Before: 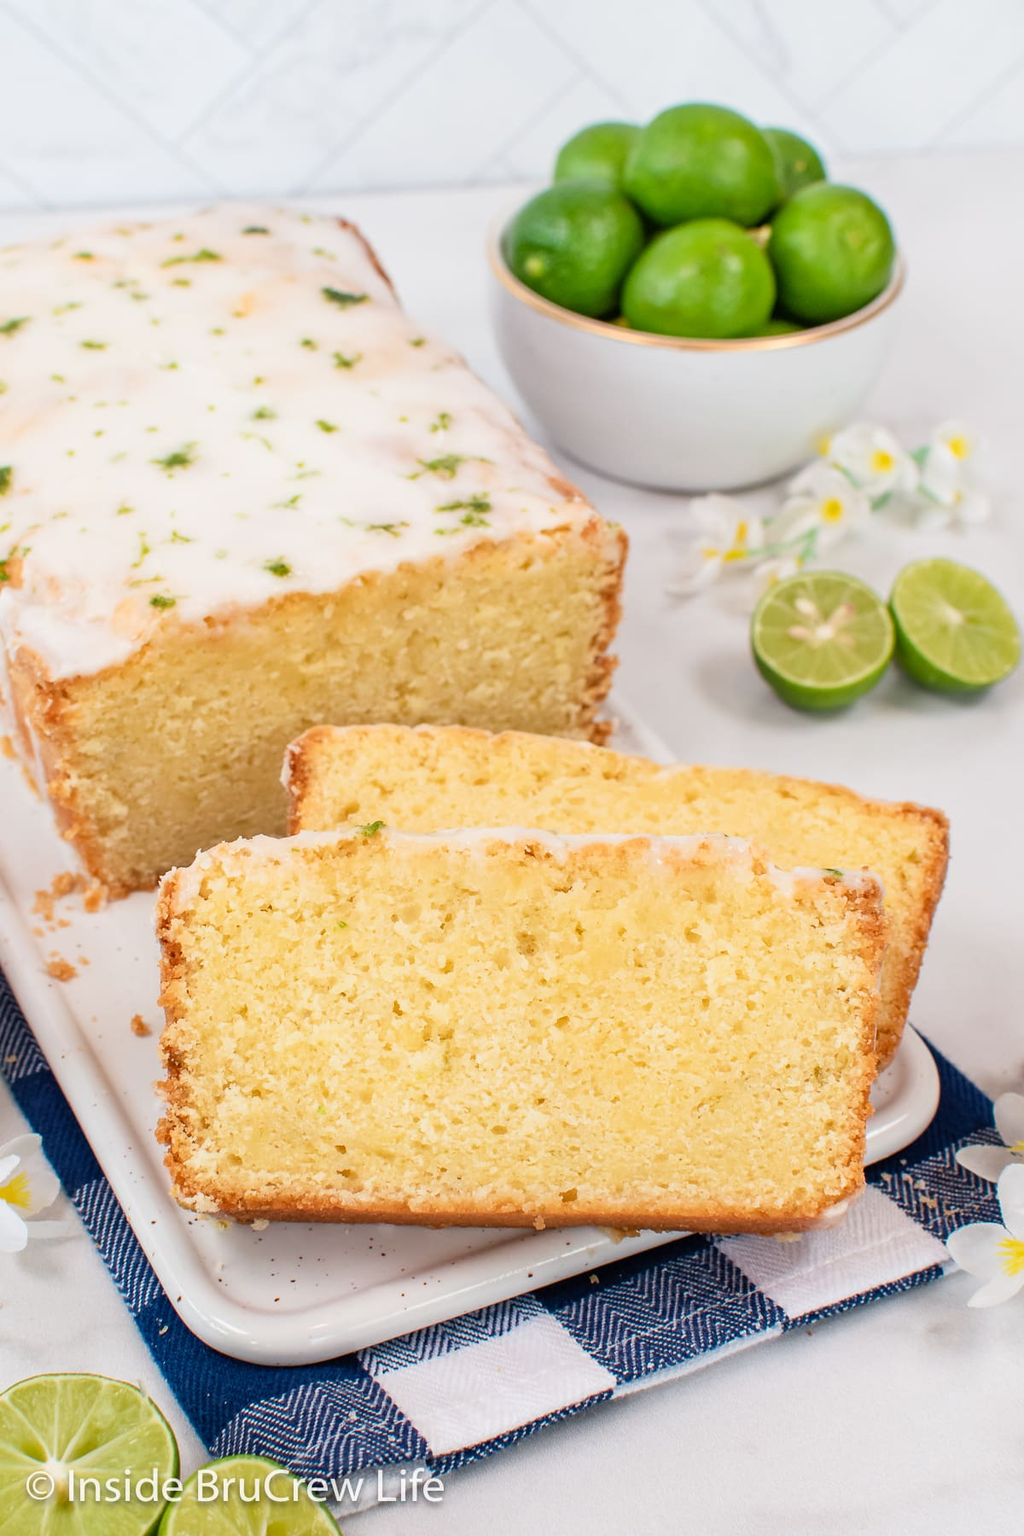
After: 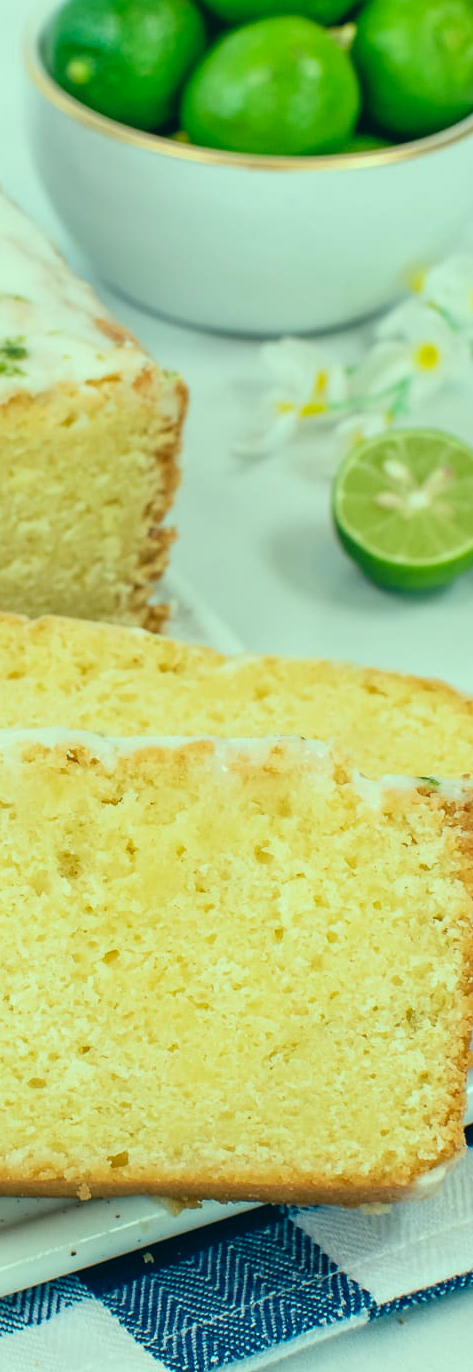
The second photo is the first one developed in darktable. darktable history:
crop: left 45.721%, top 13.393%, right 14.118%, bottom 10.01%
color correction: highlights a* -20.08, highlights b* 9.8, shadows a* -20.4, shadows b* -10.76
